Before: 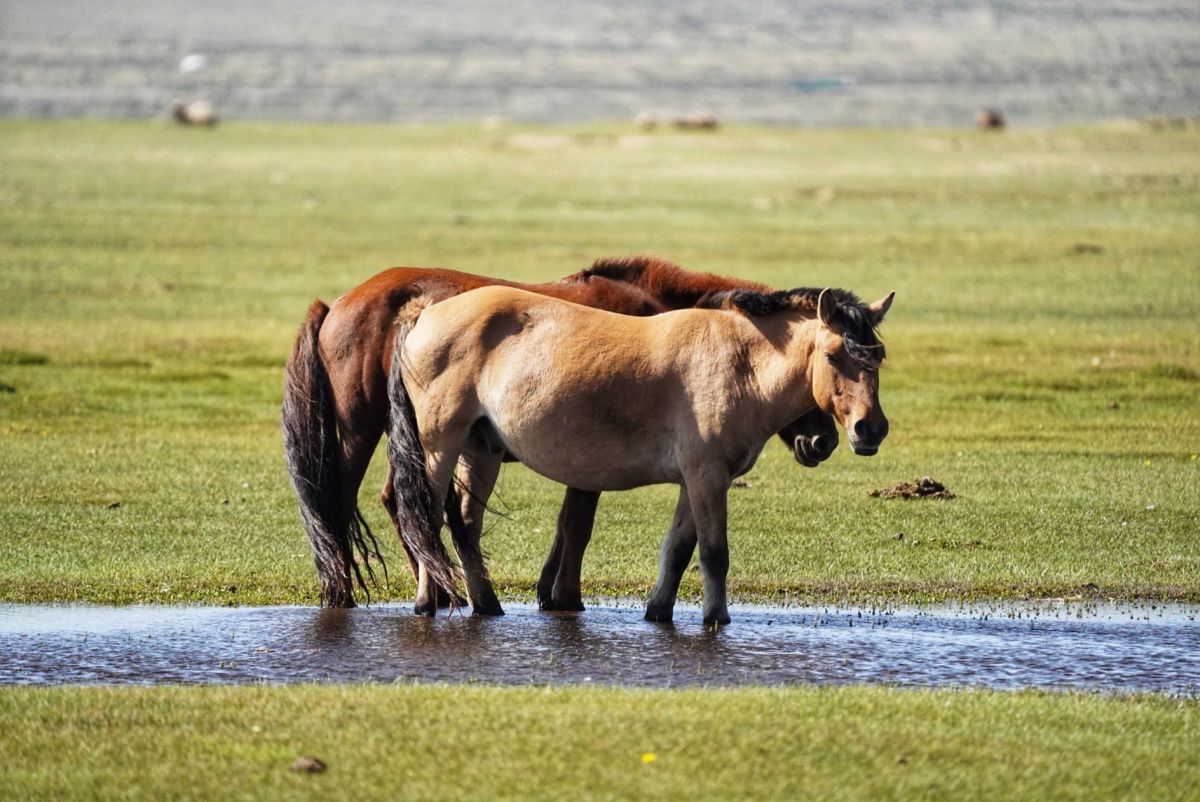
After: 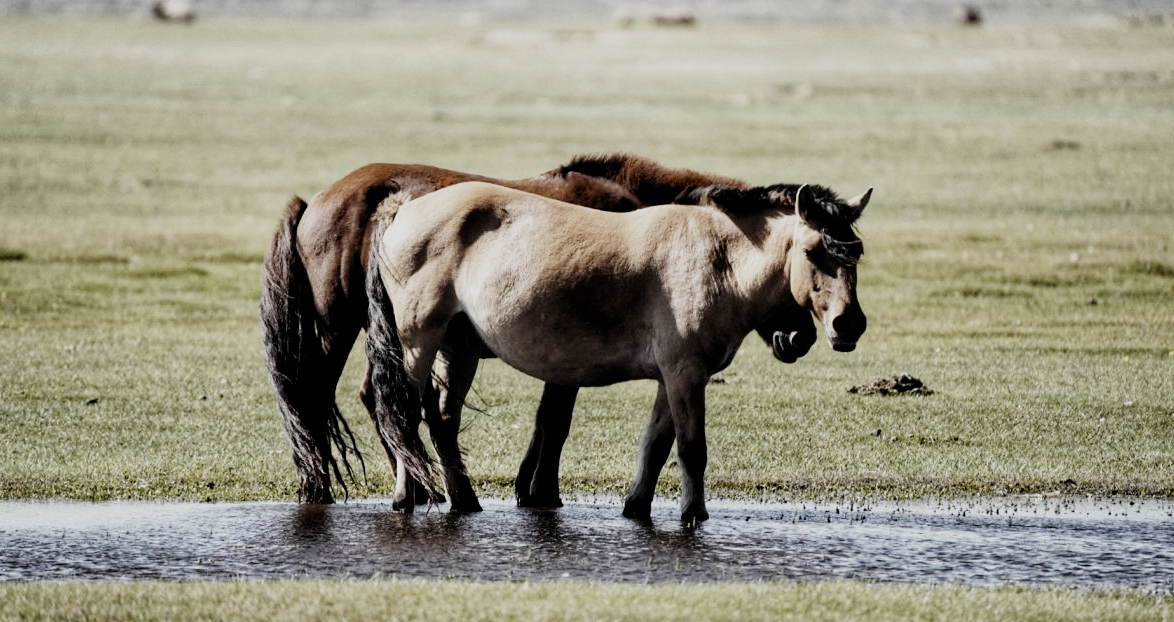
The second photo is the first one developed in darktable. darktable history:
crop and rotate: left 1.839%, top 13.003%, right 0.272%, bottom 9.418%
filmic rgb: black relative exposure -5.1 EV, white relative exposure 3.95 EV, threshold 2.99 EV, hardness 2.9, contrast 1.296, highlights saturation mix -30.26%, preserve chrominance no, color science v5 (2021), enable highlight reconstruction true
